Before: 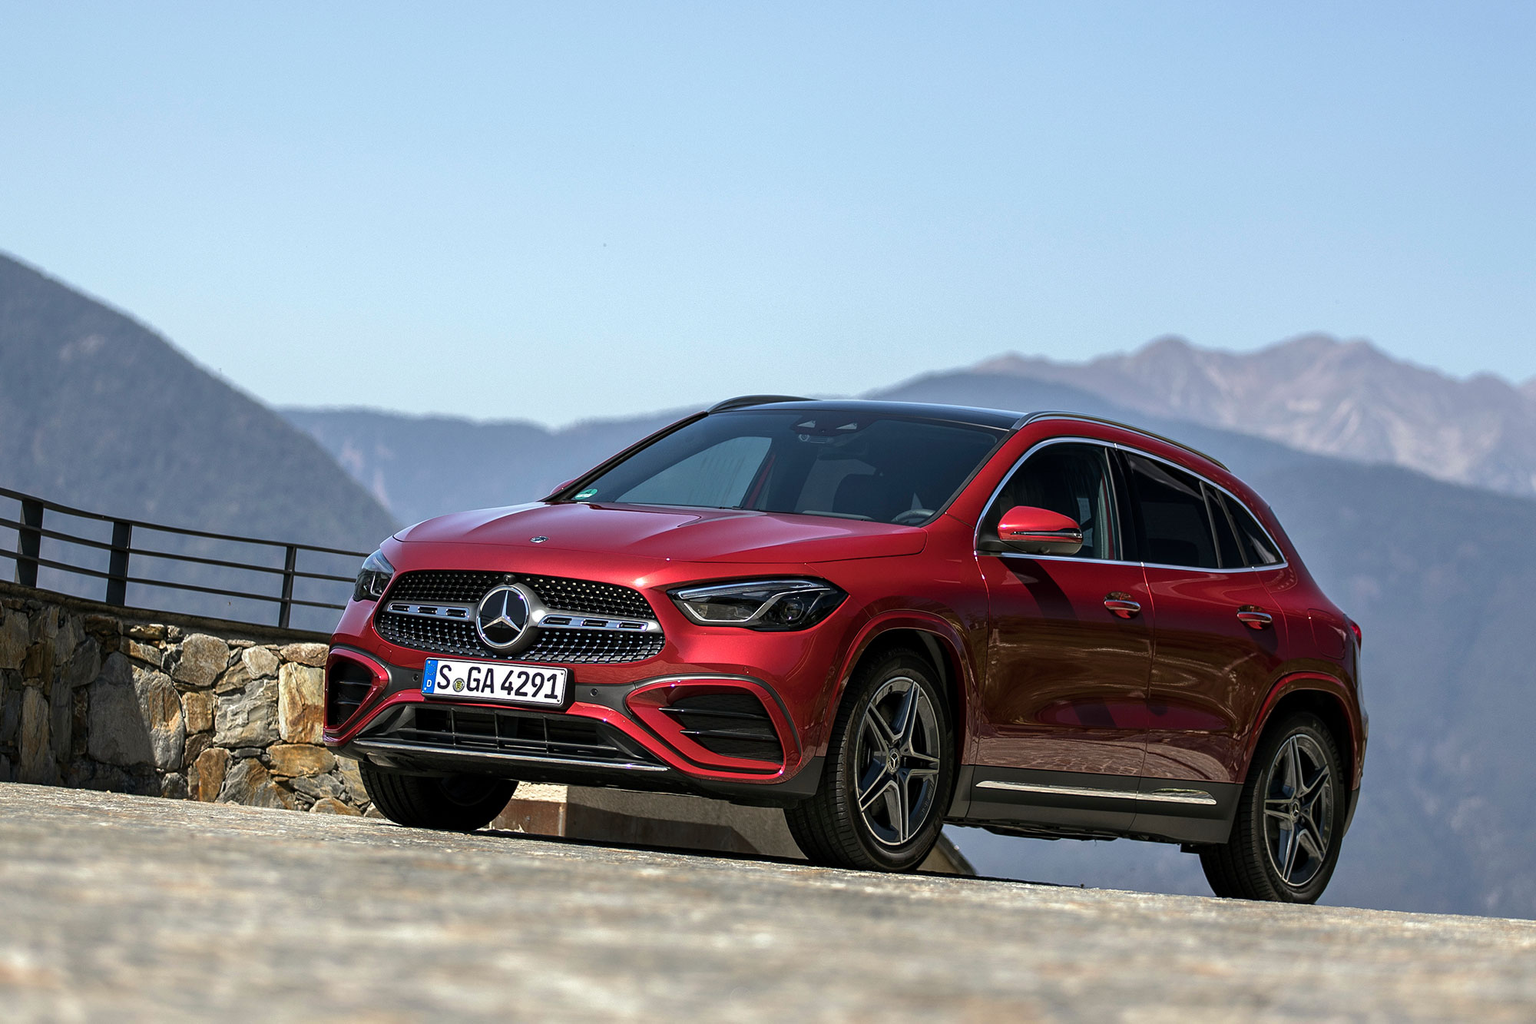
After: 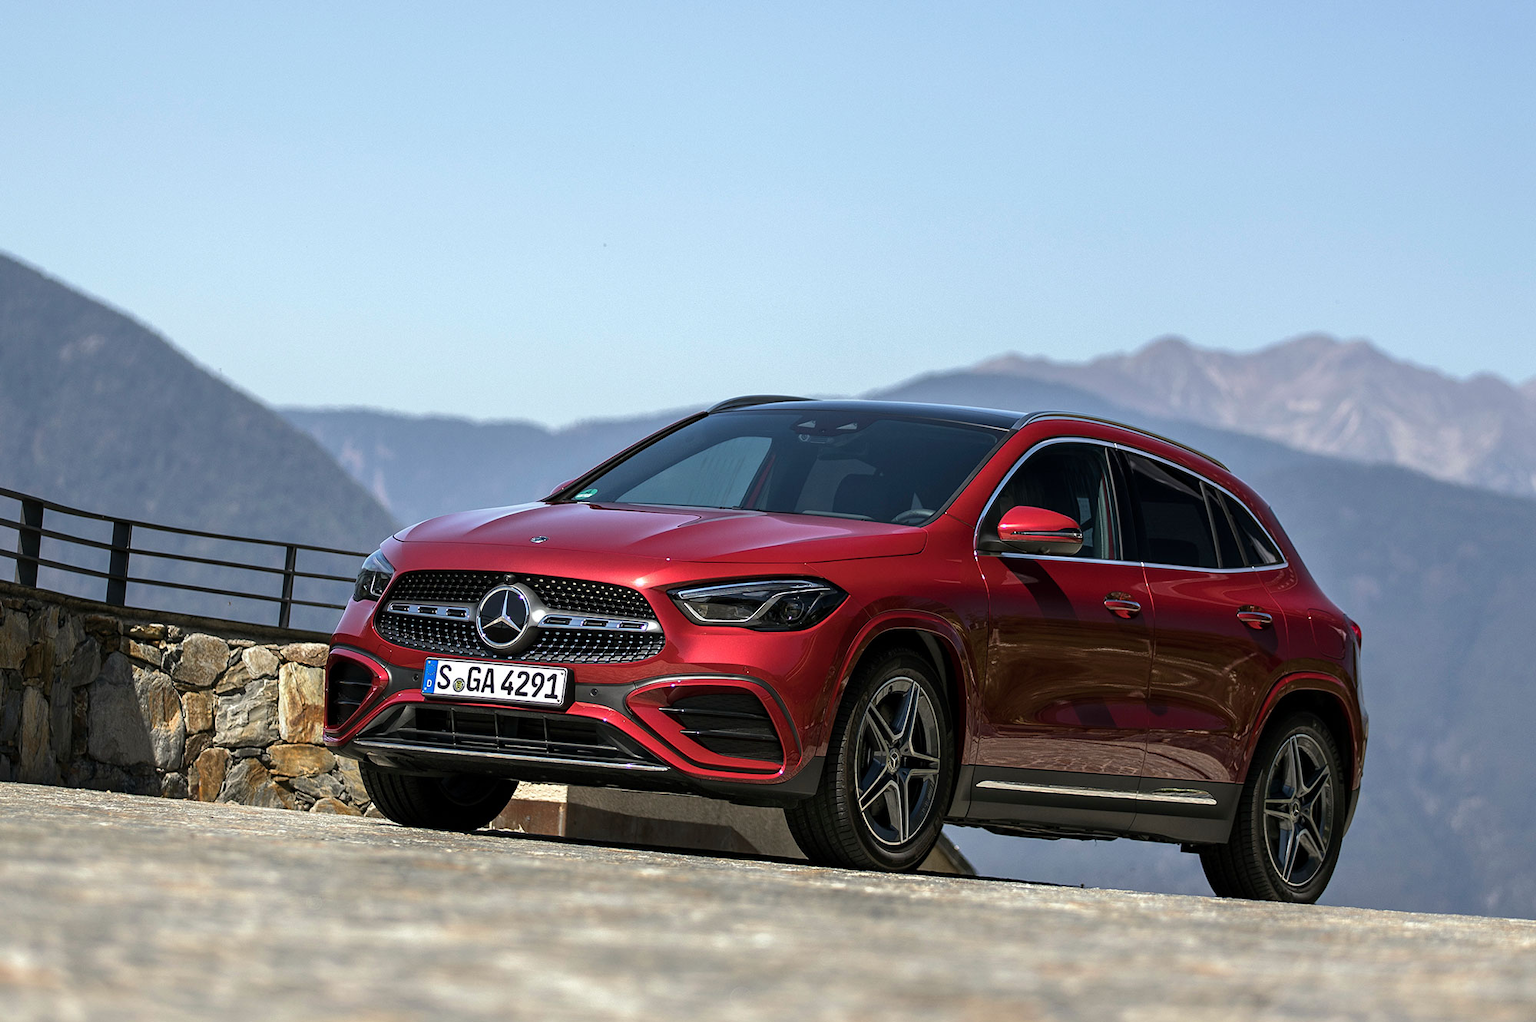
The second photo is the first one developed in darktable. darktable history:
crop: bottom 0.056%
